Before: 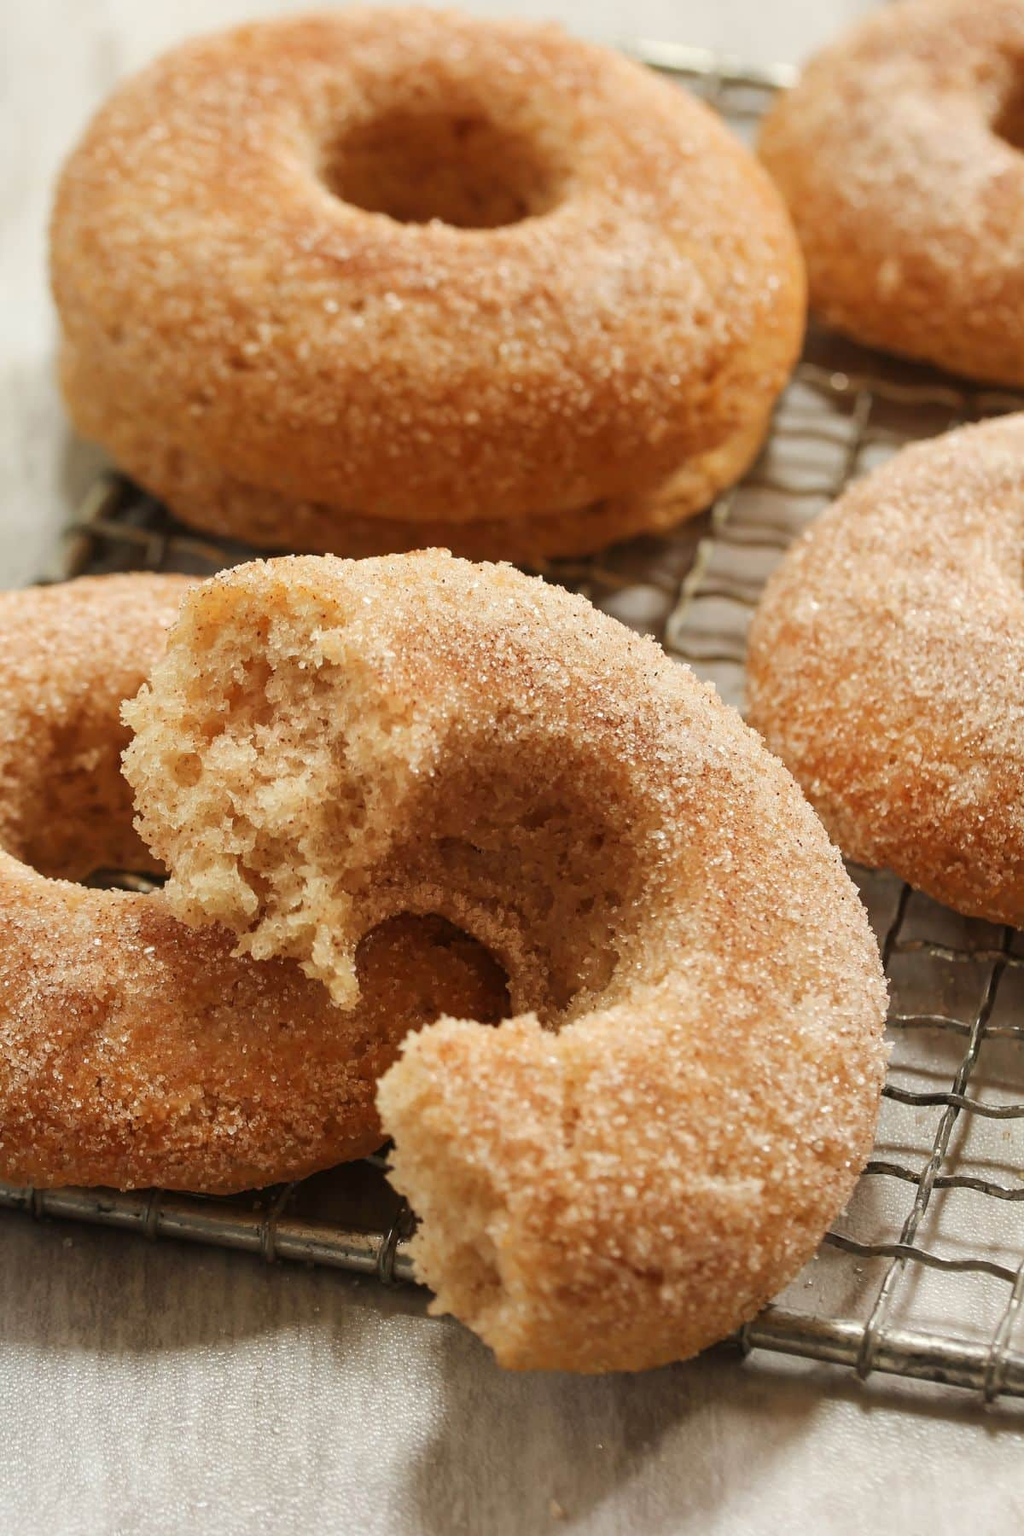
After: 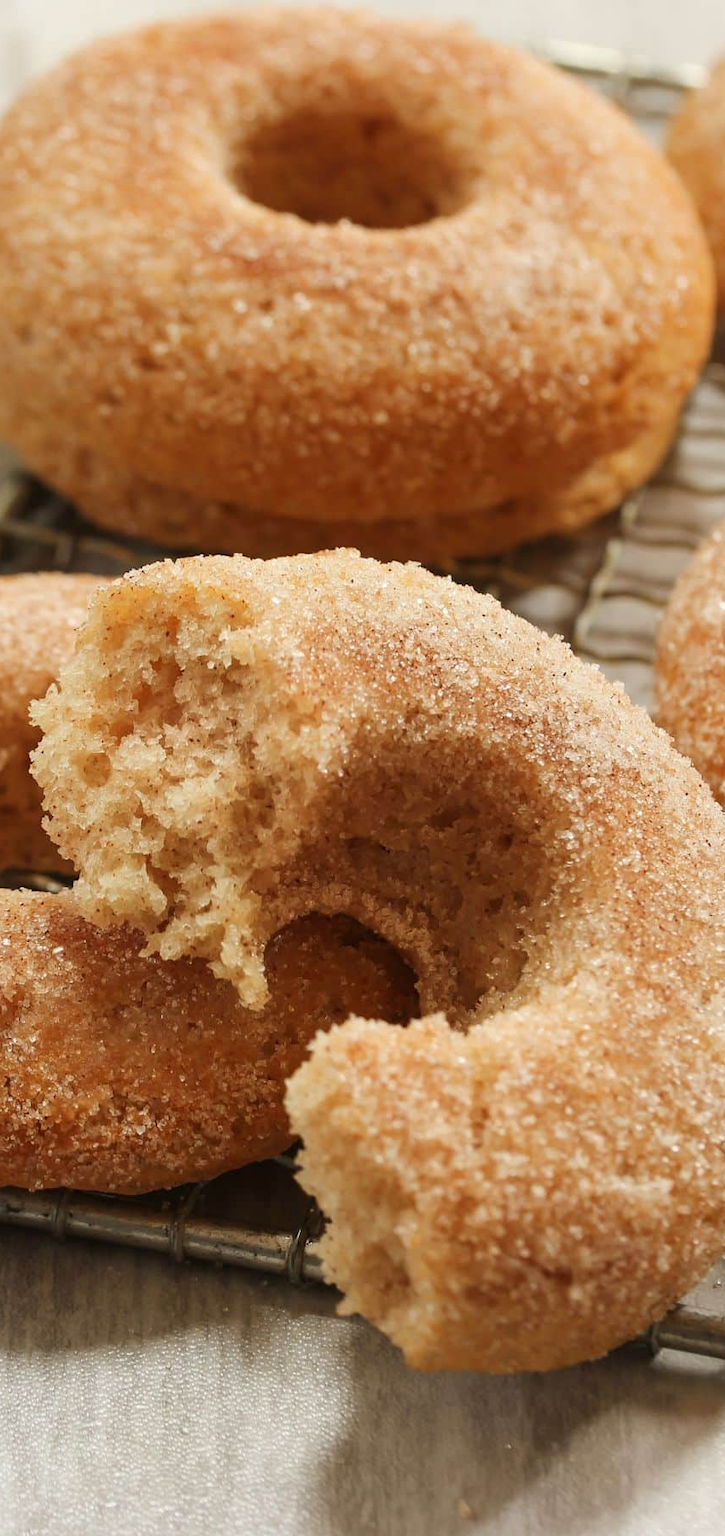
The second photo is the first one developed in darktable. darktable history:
crop and rotate: left 8.989%, right 20.098%
